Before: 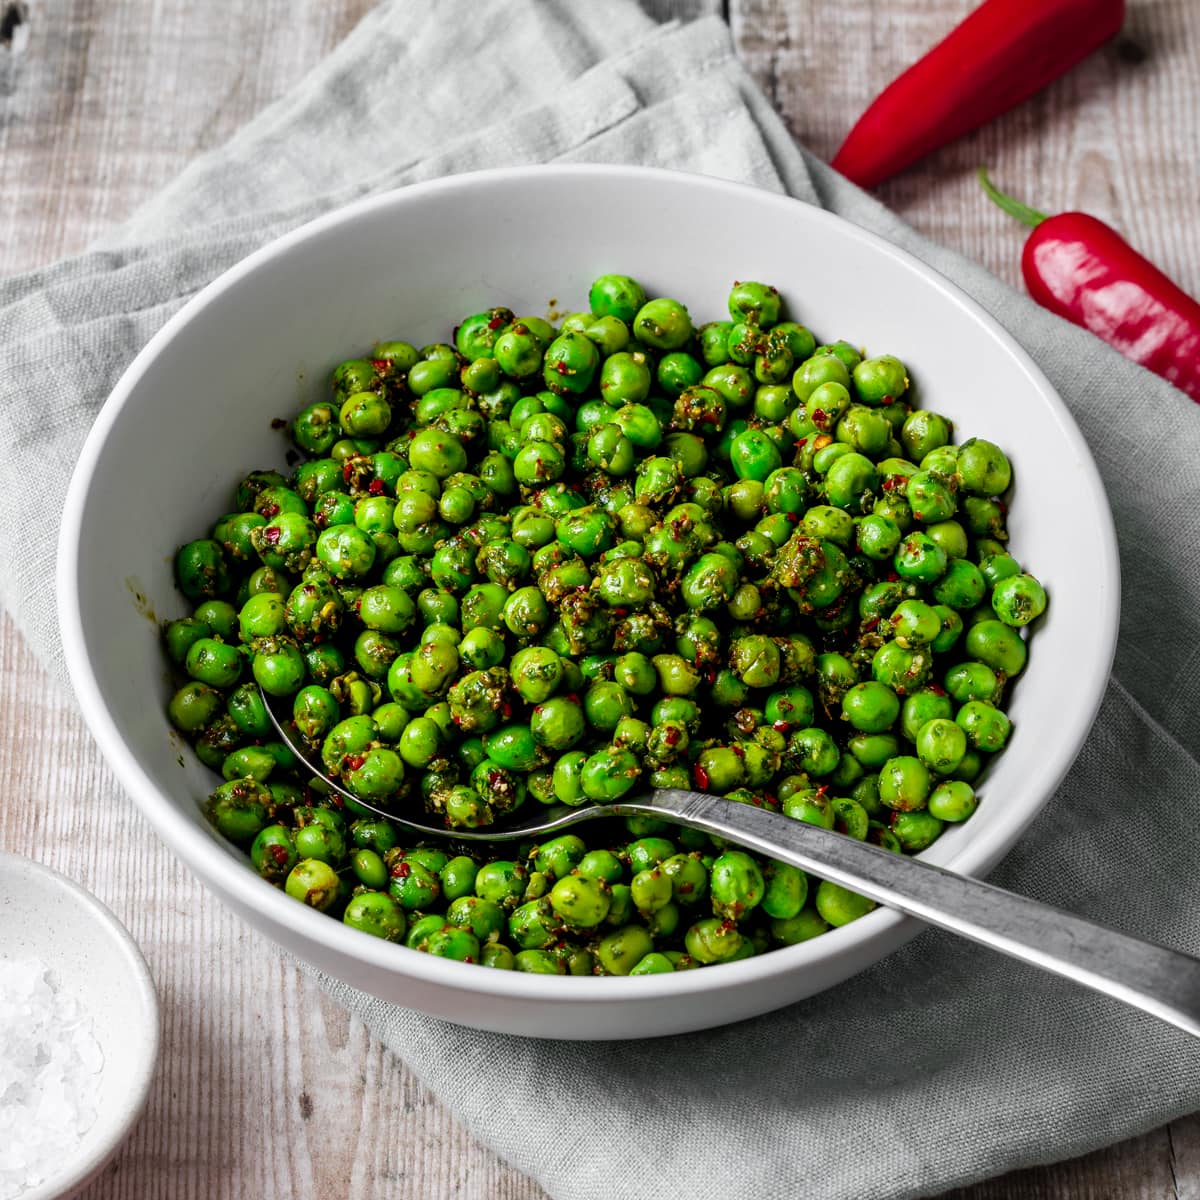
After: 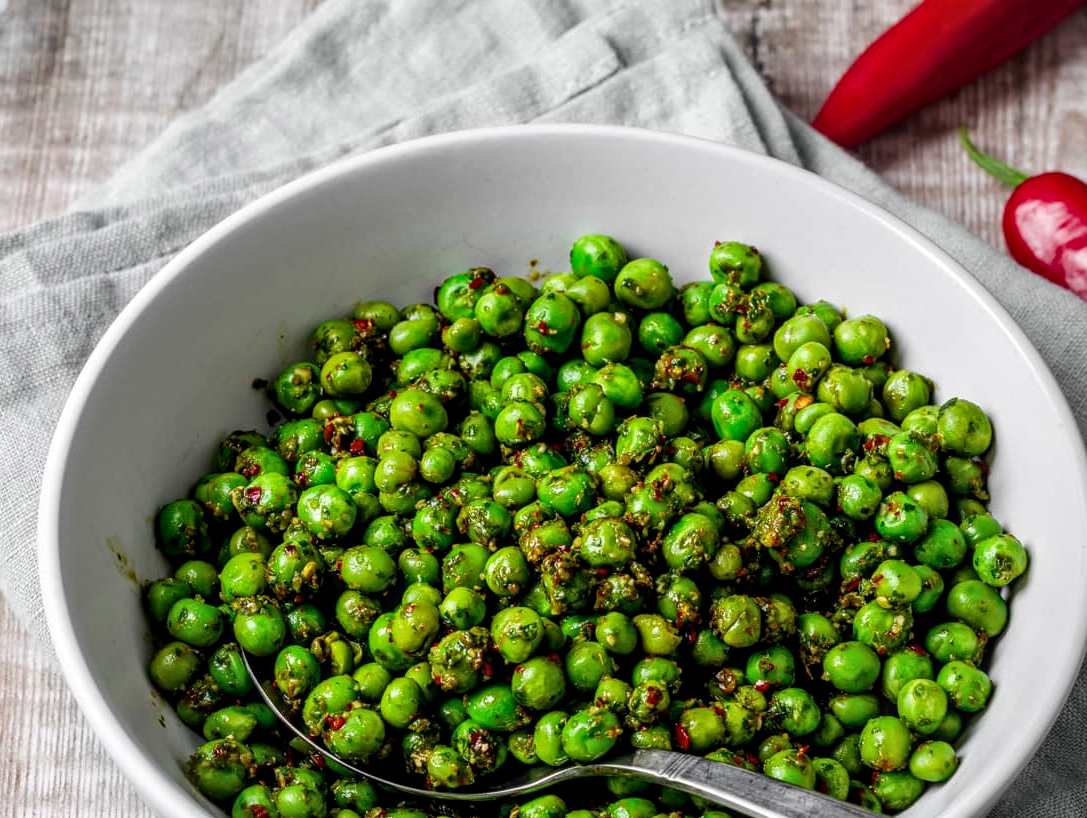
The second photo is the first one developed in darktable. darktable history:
local contrast: on, module defaults
crop: left 1.585%, top 3.404%, right 7.754%, bottom 28.414%
